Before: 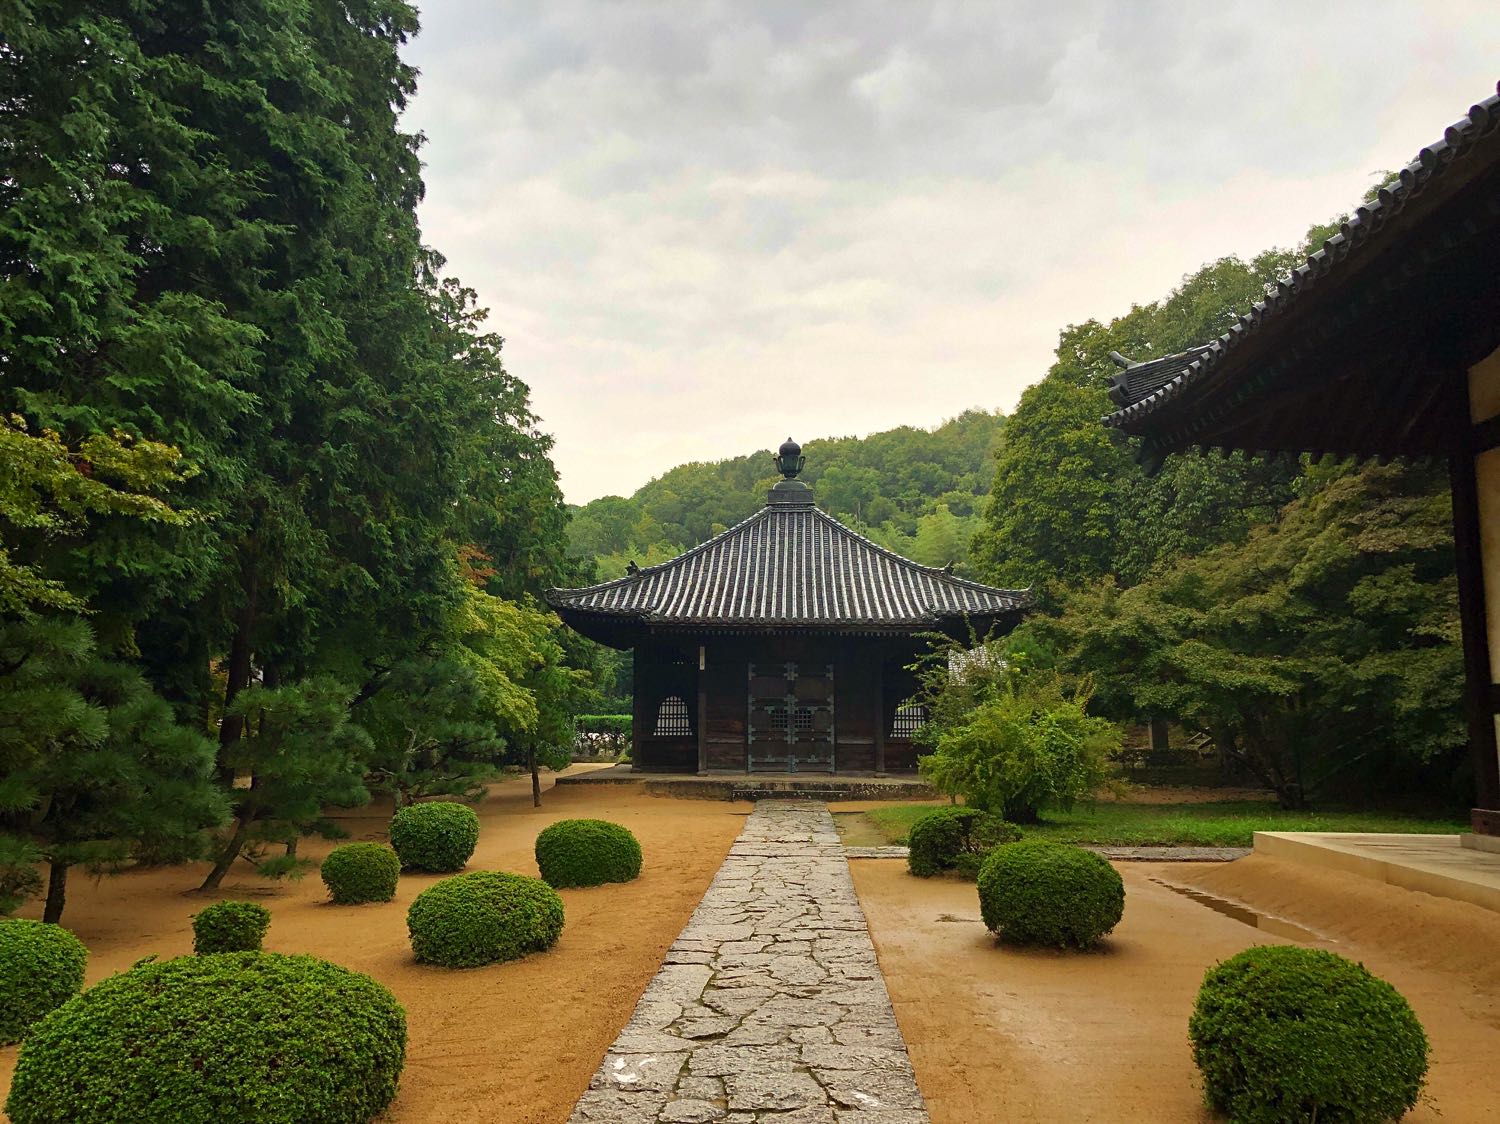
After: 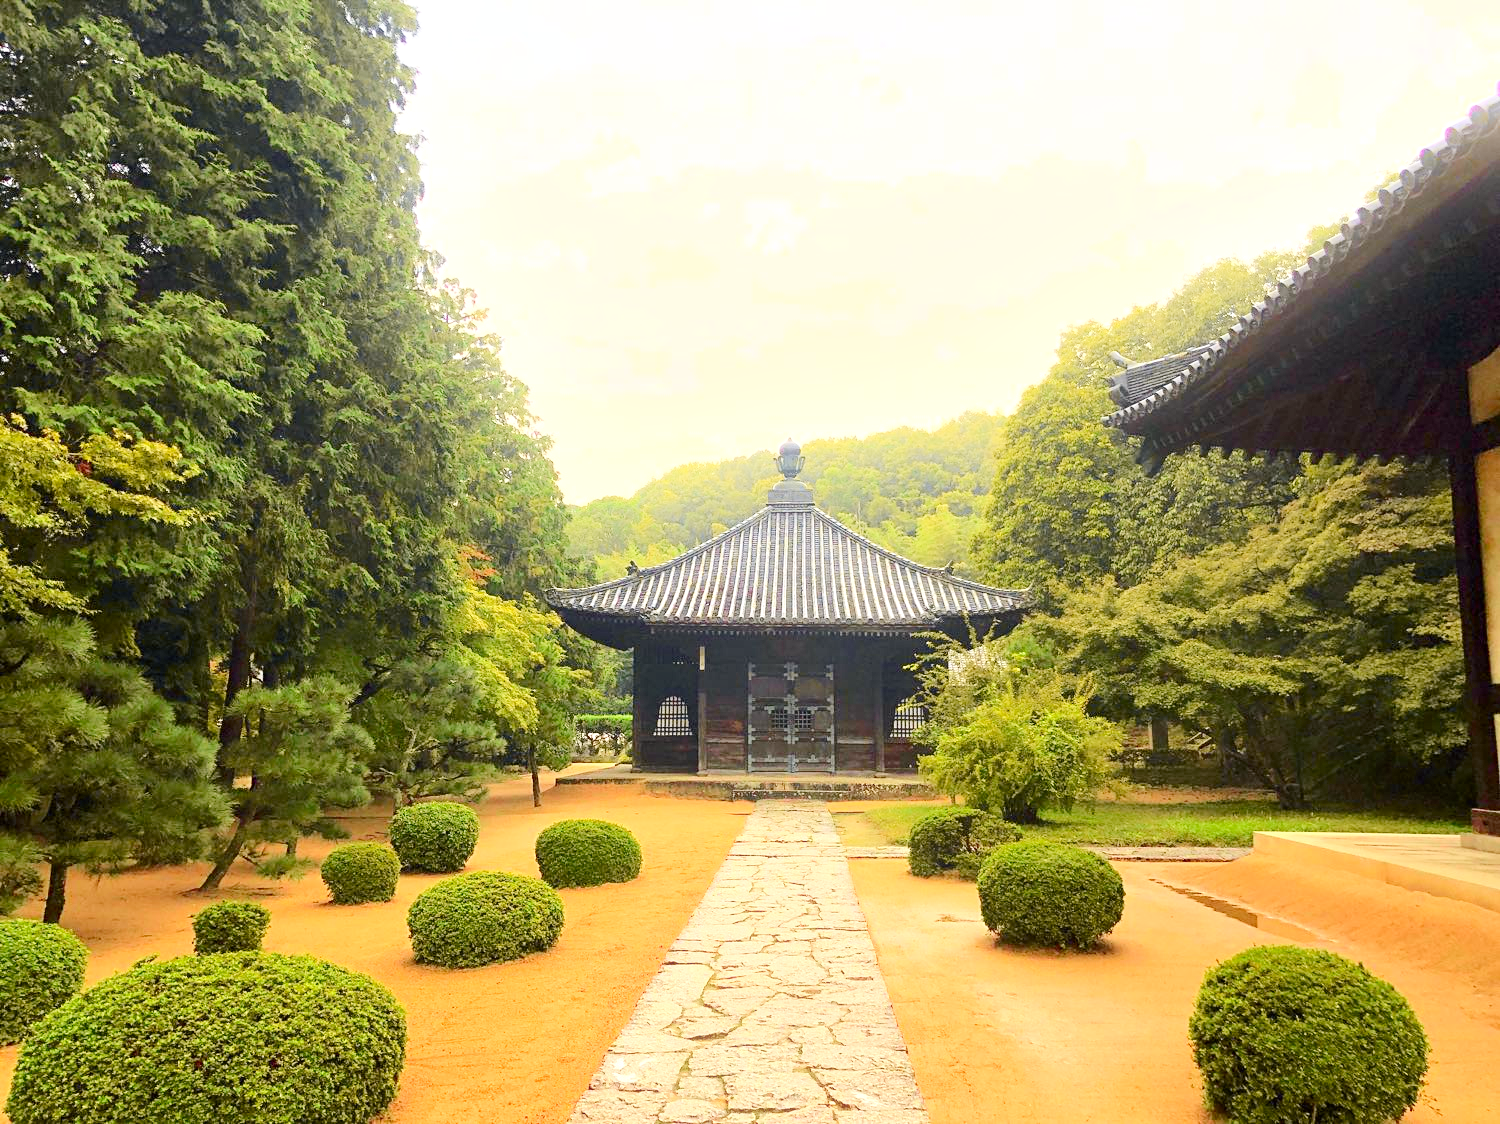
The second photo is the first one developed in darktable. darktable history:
tone curve: curves: ch0 [(0, 0) (0.239, 0.248) (0.508, 0.606) (0.826, 0.855) (1, 0.945)]; ch1 [(0, 0) (0.401, 0.42) (0.442, 0.47) (0.492, 0.498) (0.511, 0.516) (0.555, 0.586) (0.681, 0.739) (1, 1)]; ch2 [(0, 0) (0.411, 0.433) (0.5, 0.504) (0.545, 0.574) (1, 1)], color space Lab, independent channels, preserve colors none
exposure: black level correction 0, exposure 1 EV, compensate highlight preservation false
bloom: size 13.65%, threshold 98.39%, strength 4.82%
